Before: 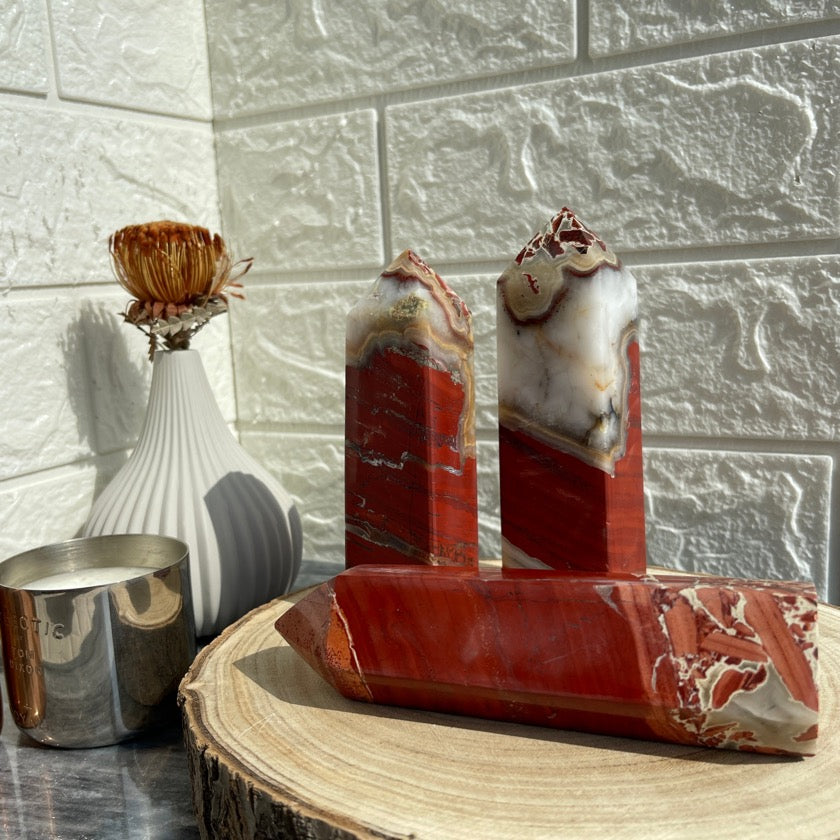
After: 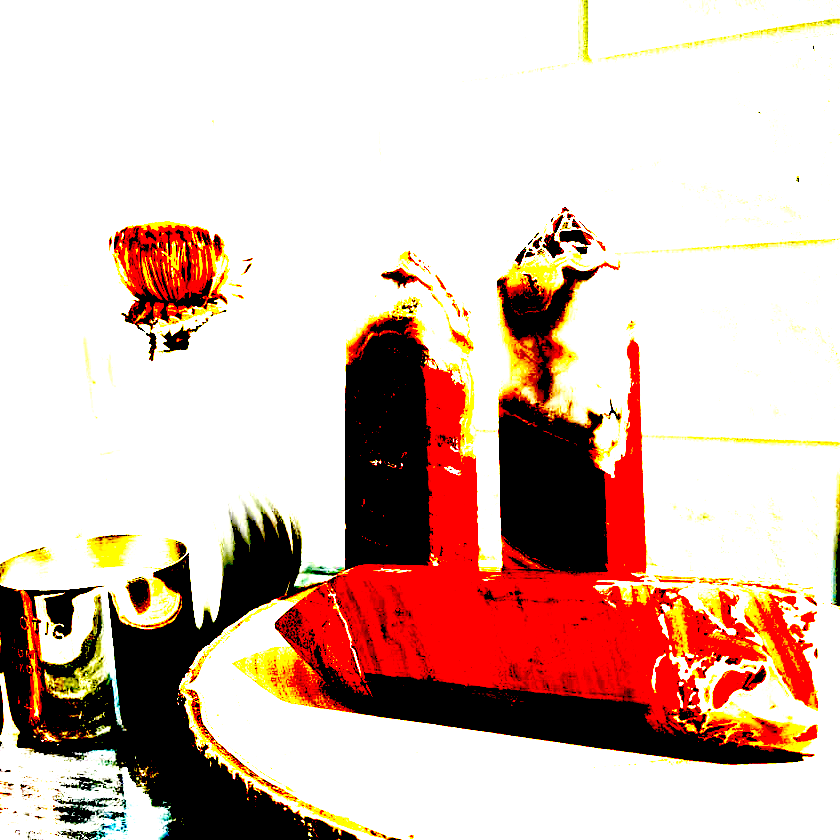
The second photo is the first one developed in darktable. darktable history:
exposure: black level correction 0.1, exposure 2.909 EV, compensate highlight preservation false
